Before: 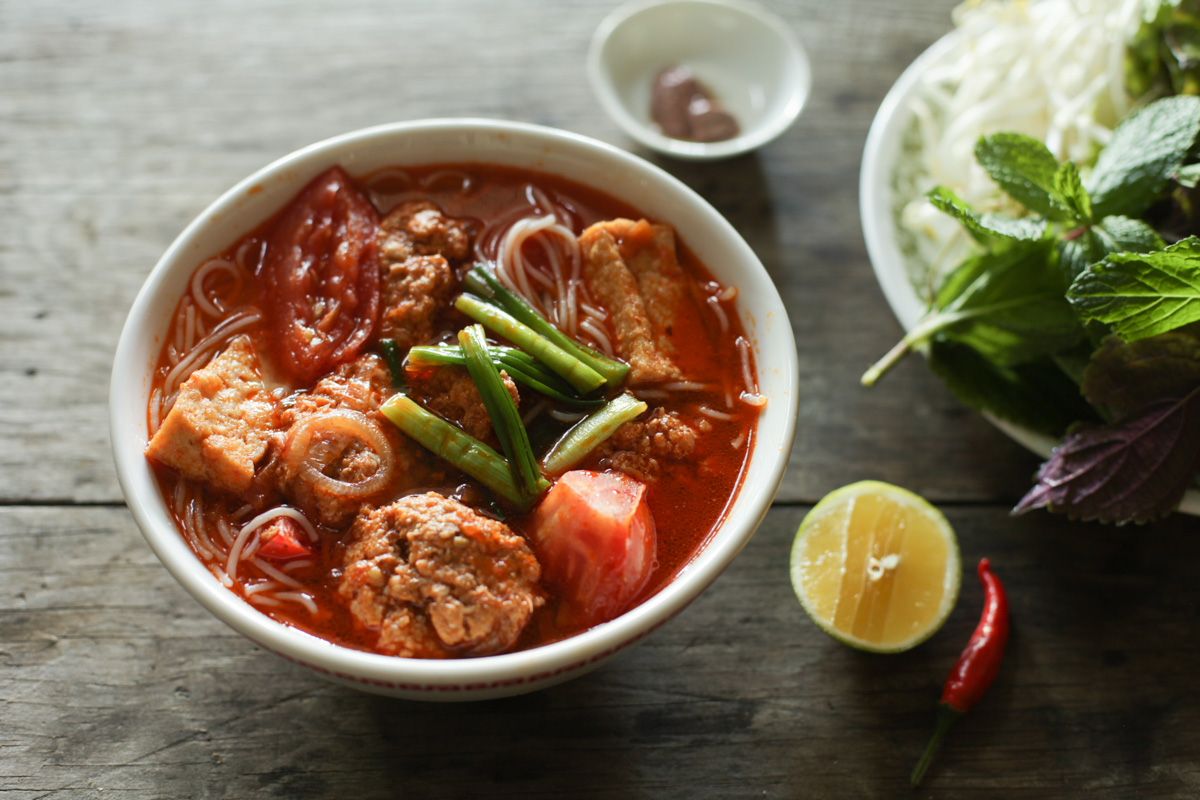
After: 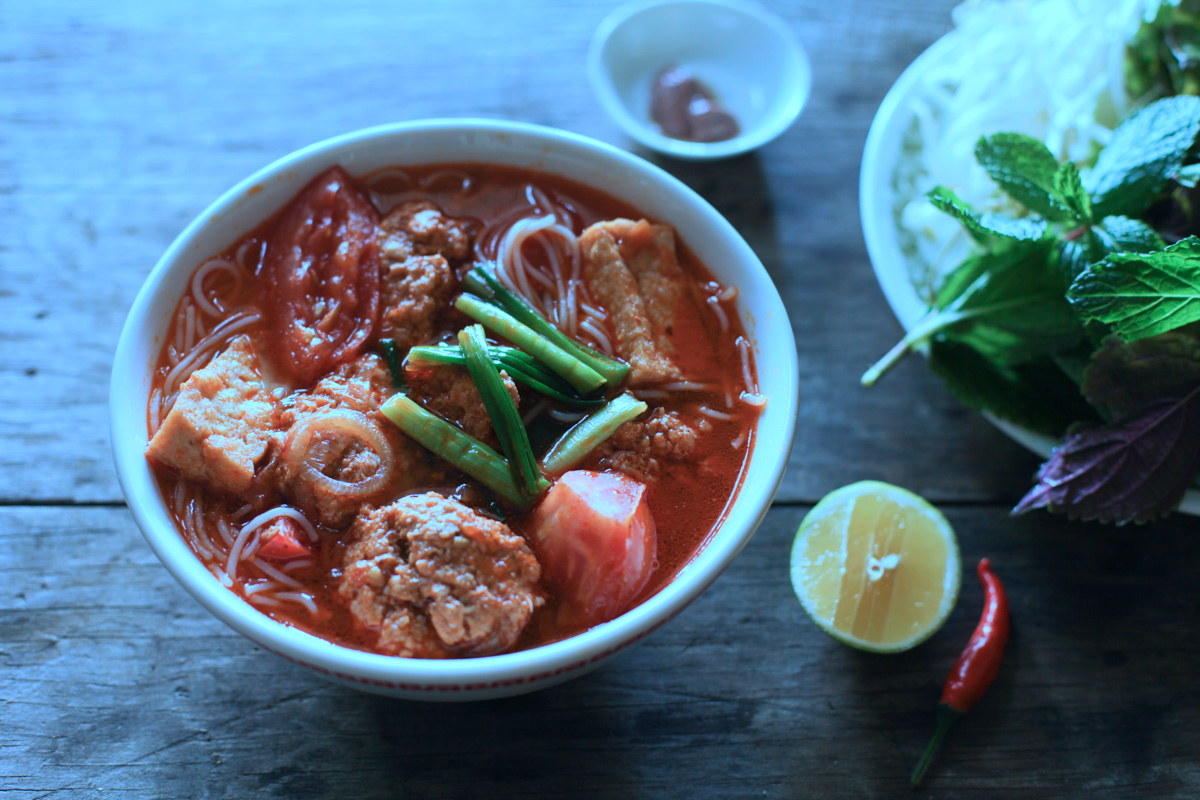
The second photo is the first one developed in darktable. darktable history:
color calibration: illuminant as shot in camera, x 0.444, y 0.411, temperature 2913.39 K
